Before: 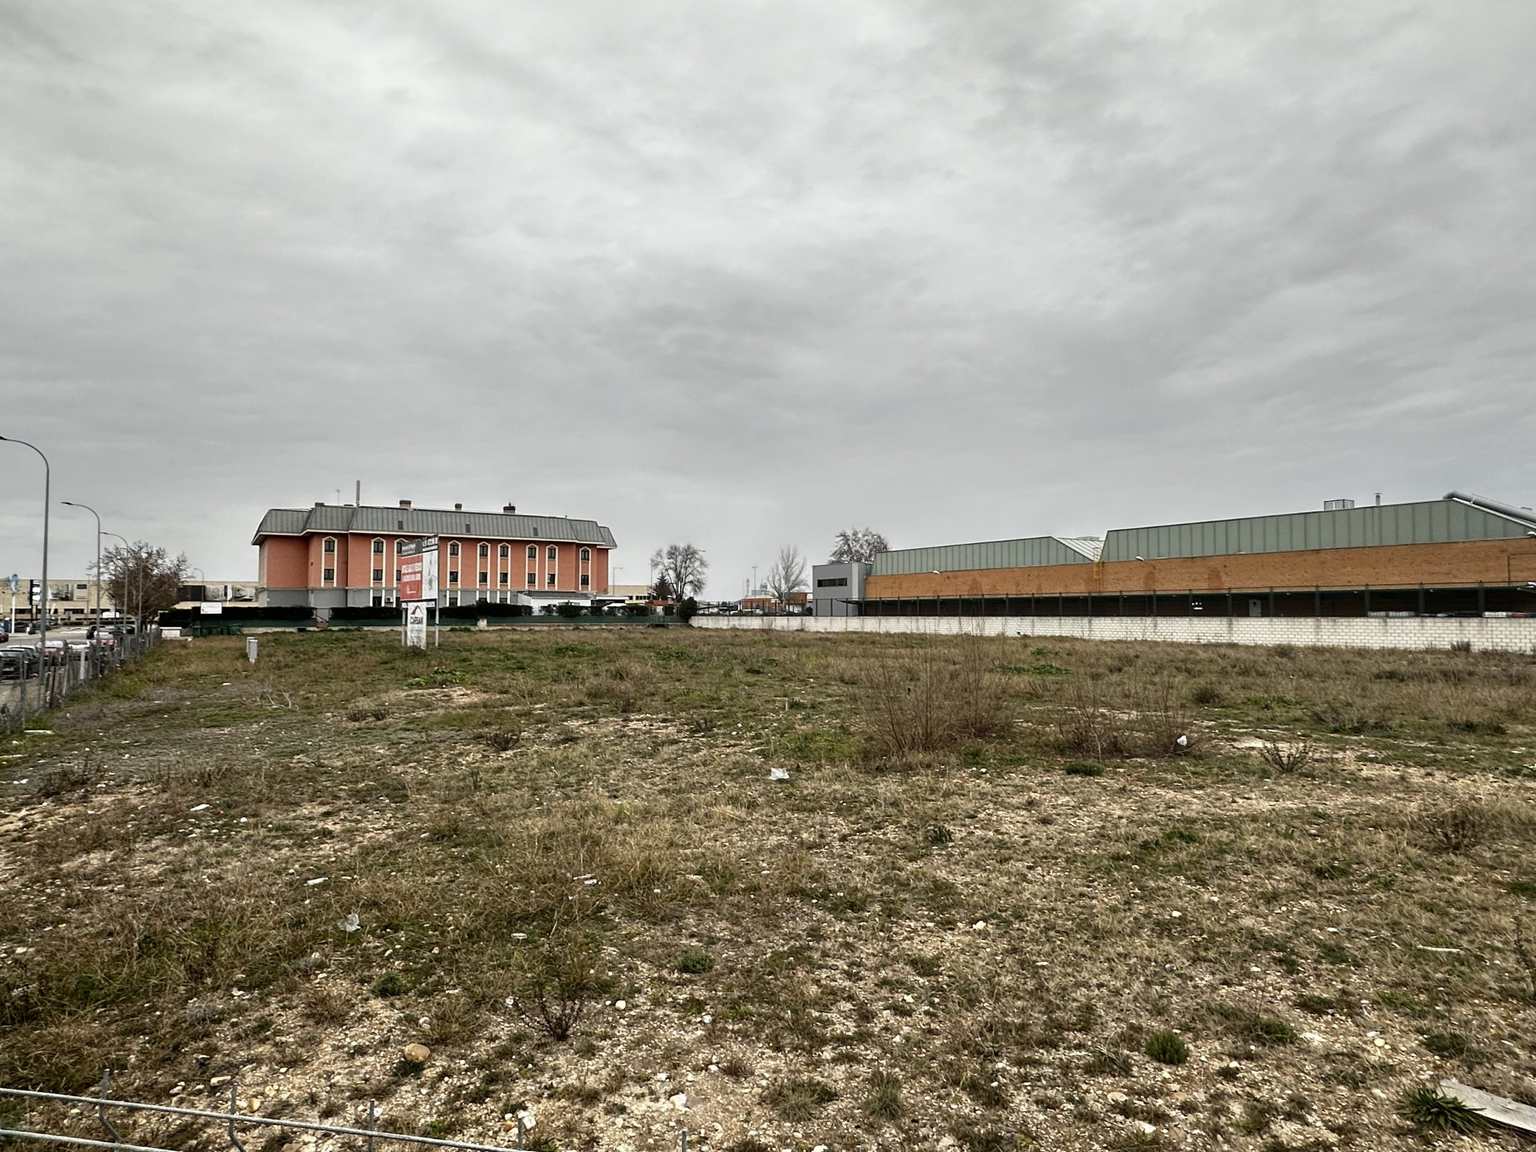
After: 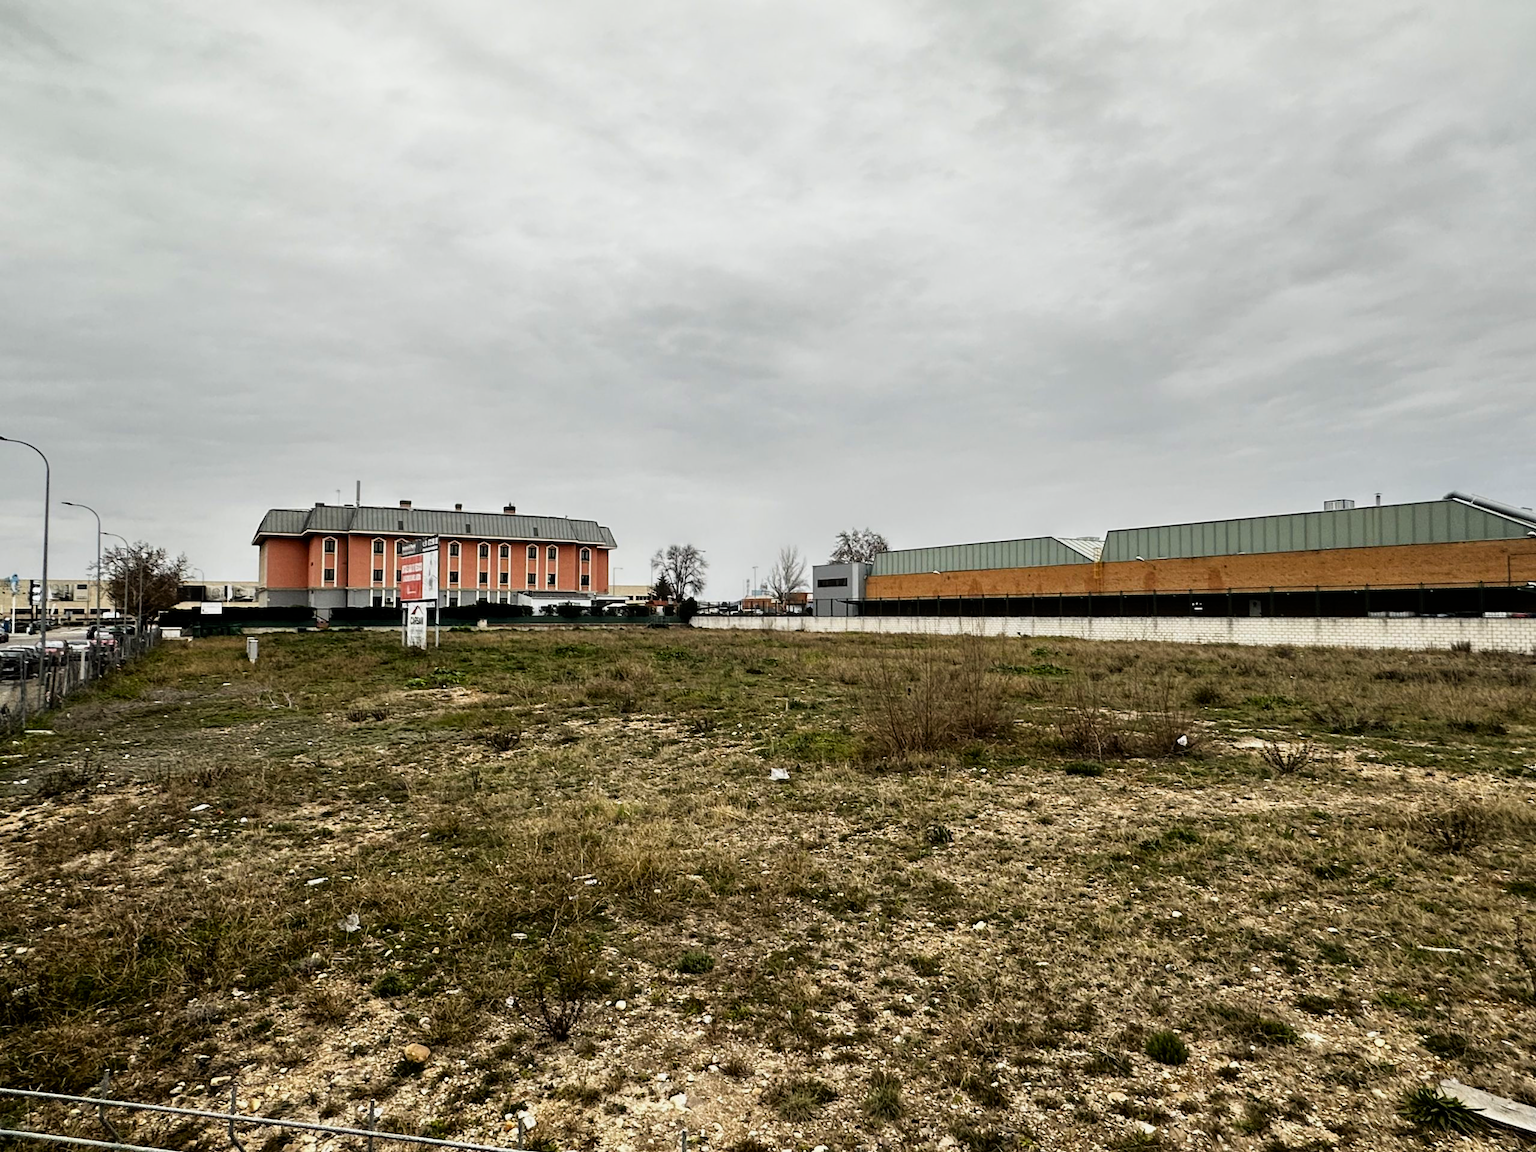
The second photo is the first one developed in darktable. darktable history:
contrast brightness saturation: brightness -0.024, saturation 0.341
filmic rgb: black relative exposure -8.07 EV, white relative exposure 3 EV, hardness 5.33, contrast 1.254
